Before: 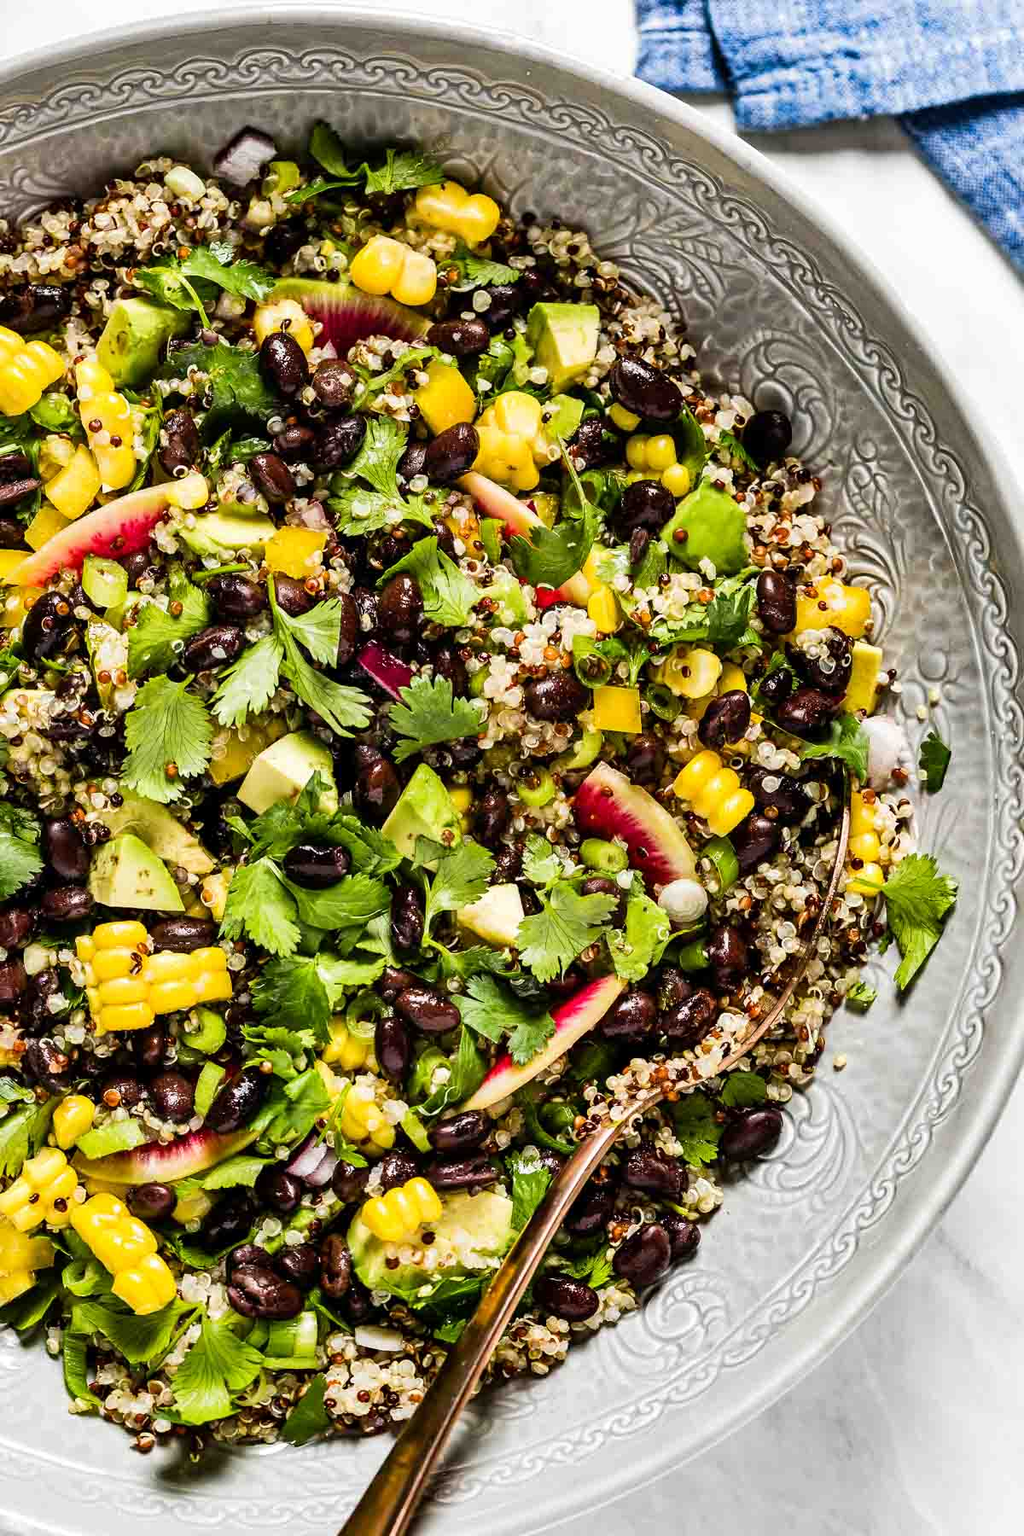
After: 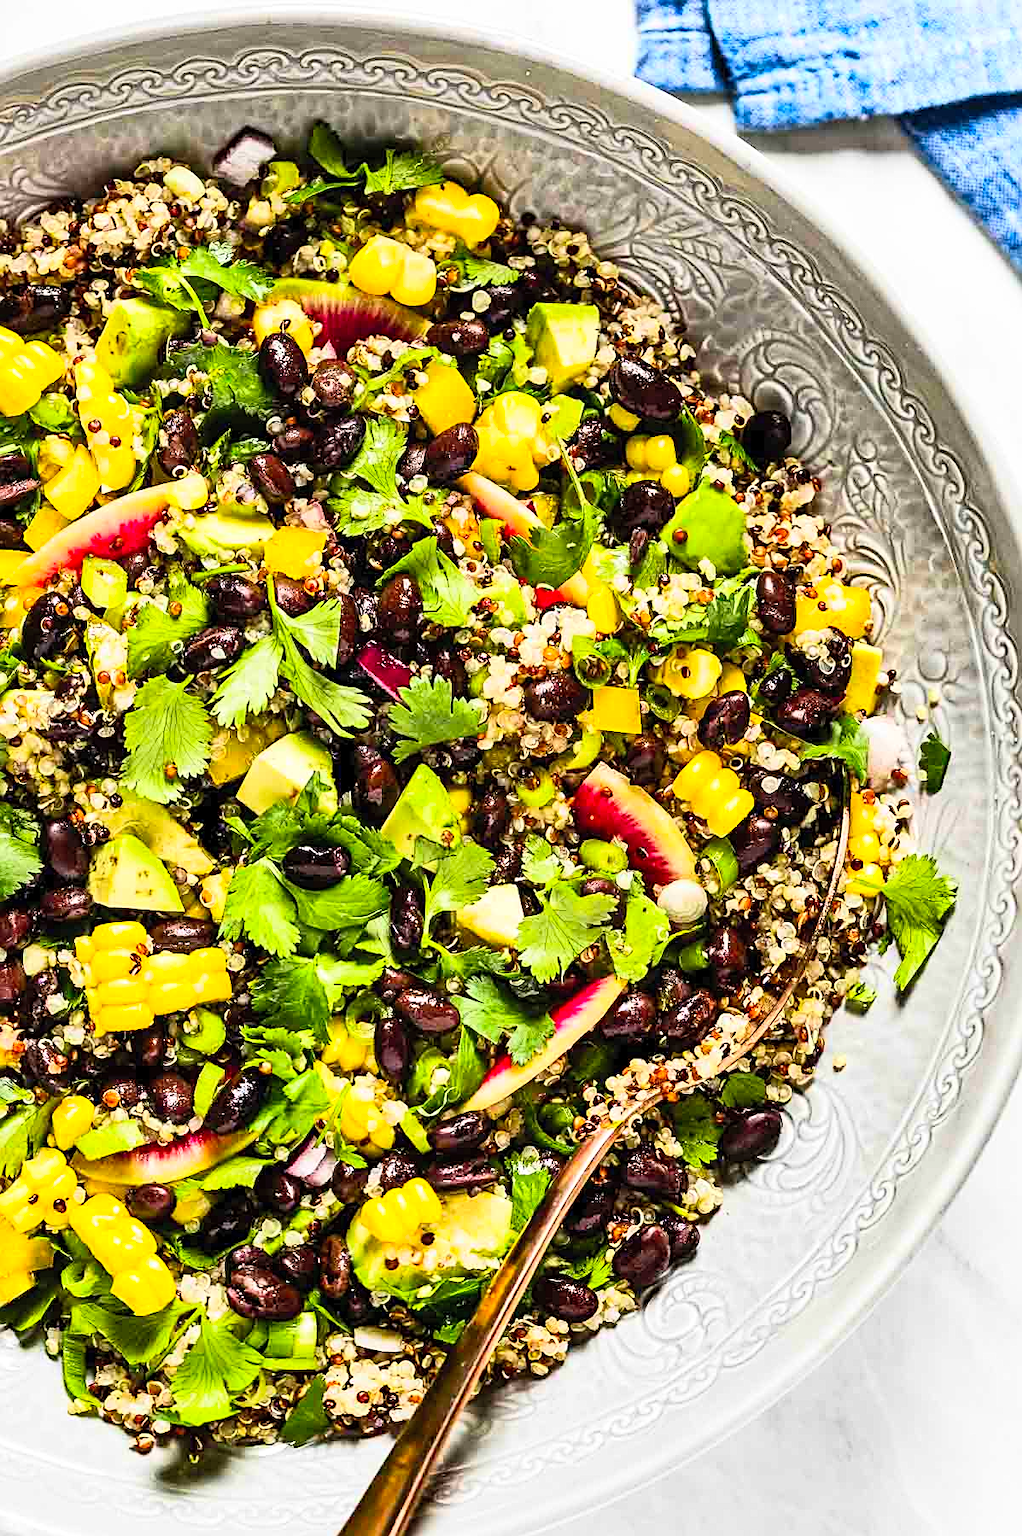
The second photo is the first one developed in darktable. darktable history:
contrast brightness saturation: contrast 0.238, brightness 0.254, saturation 0.394
crop: left 0.111%
sharpen: on, module defaults
